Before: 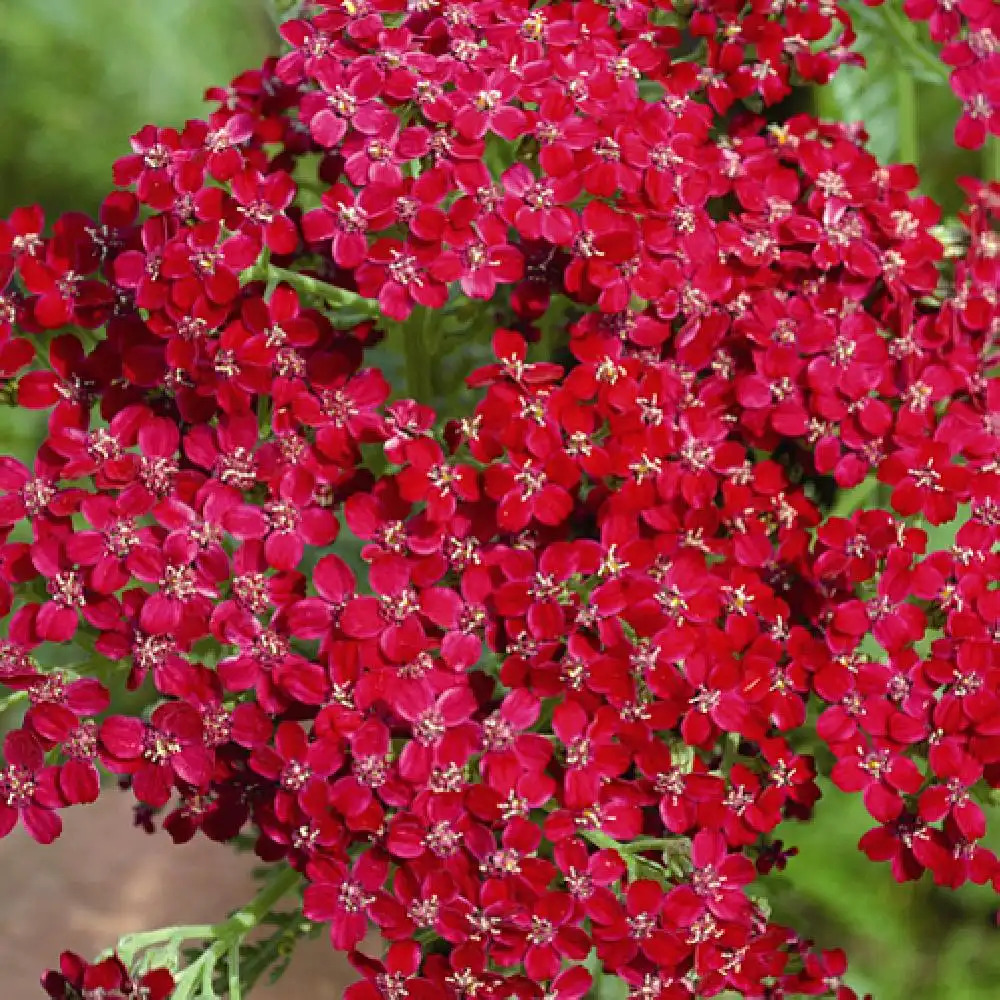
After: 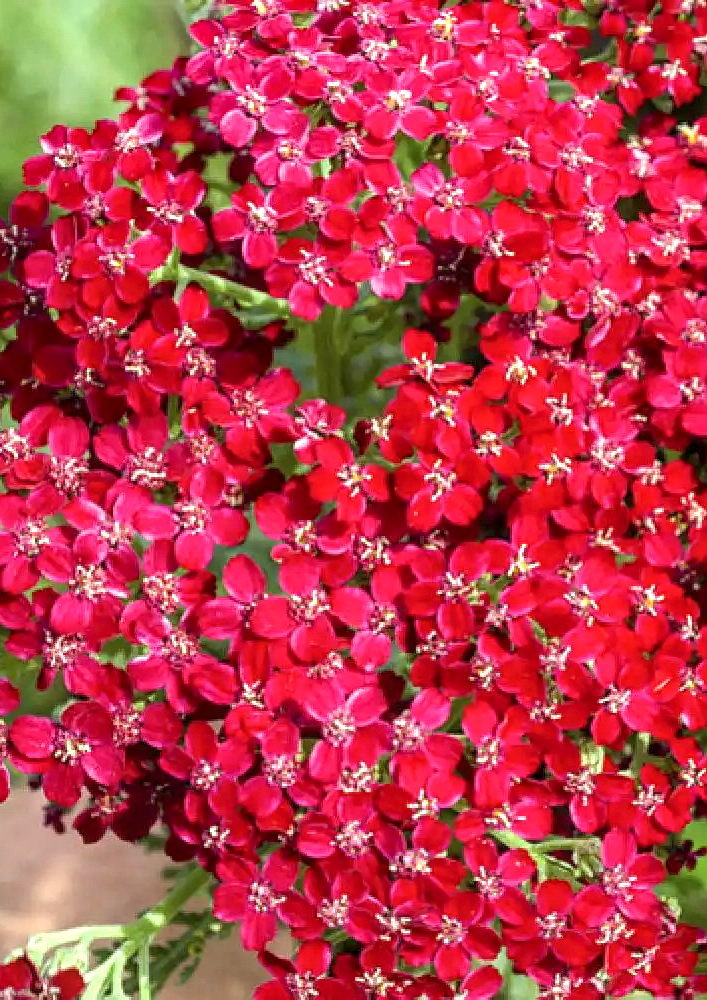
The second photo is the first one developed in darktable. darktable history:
crop and rotate: left 9.063%, right 20.209%
local contrast: detail 130%
exposure: black level correction 0, exposure 0.693 EV, compensate exposure bias true, compensate highlight preservation false
